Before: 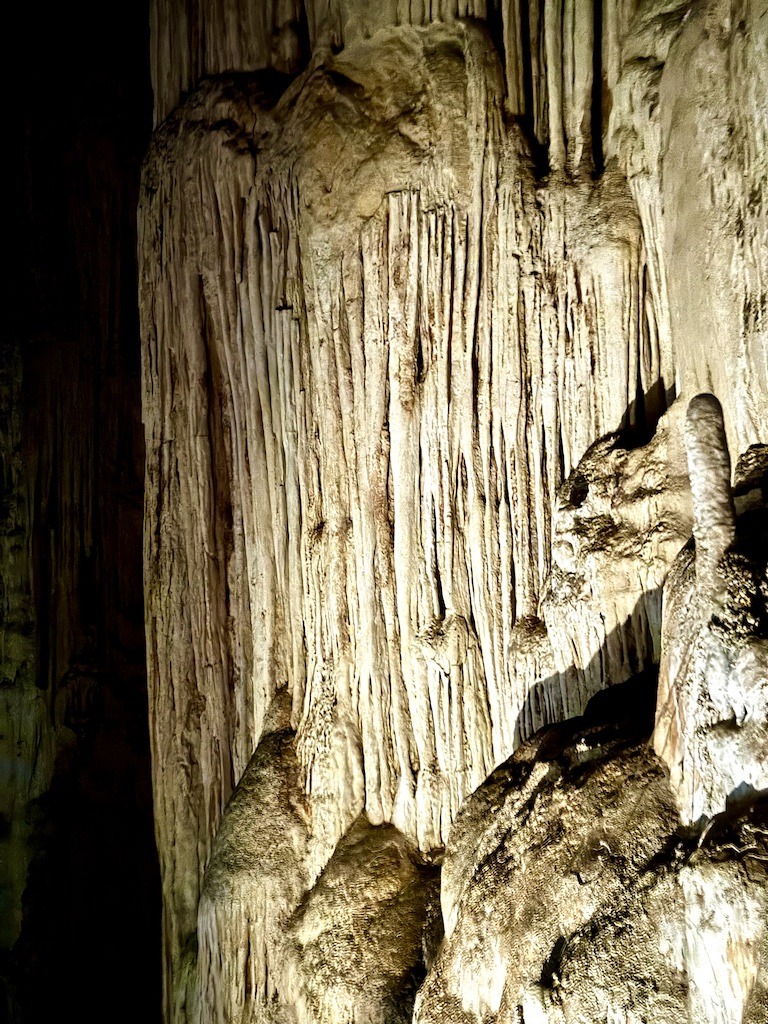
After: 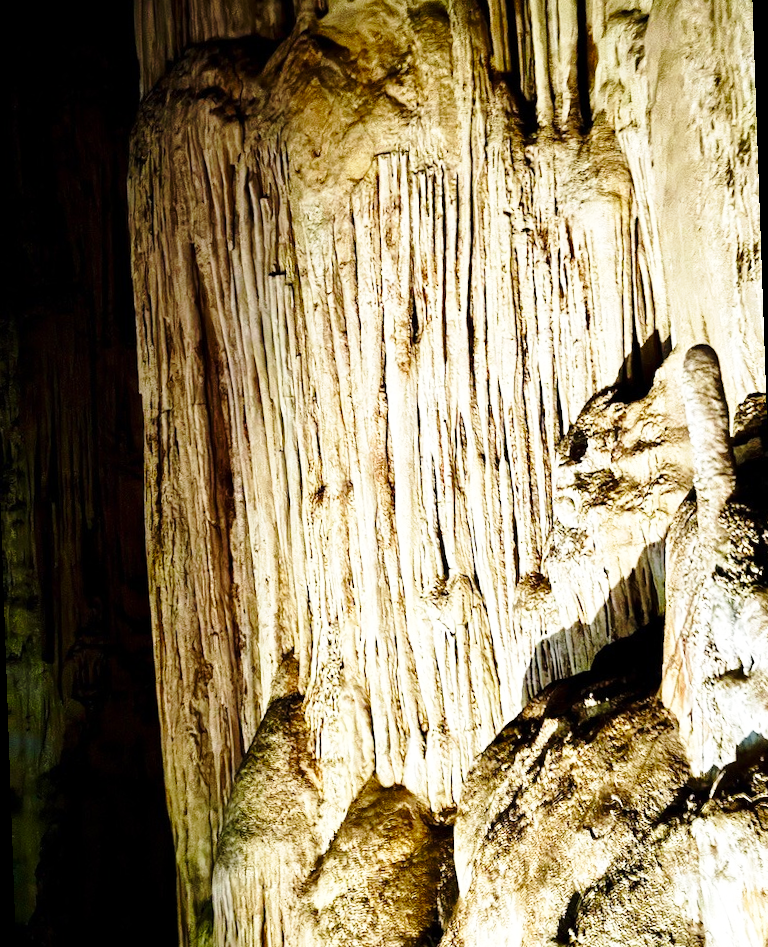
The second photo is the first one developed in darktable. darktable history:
rotate and perspective: rotation -2°, crop left 0.022, crop right 0.978, crop top 0.049, crop bottom 0.951
base curve: curves: ch0 [(0, 0) (0.028, 0.03) (0.121, 0.232) (0.46, 0.748) (0.859, 0.968) (1, 1)], preserve colors none
